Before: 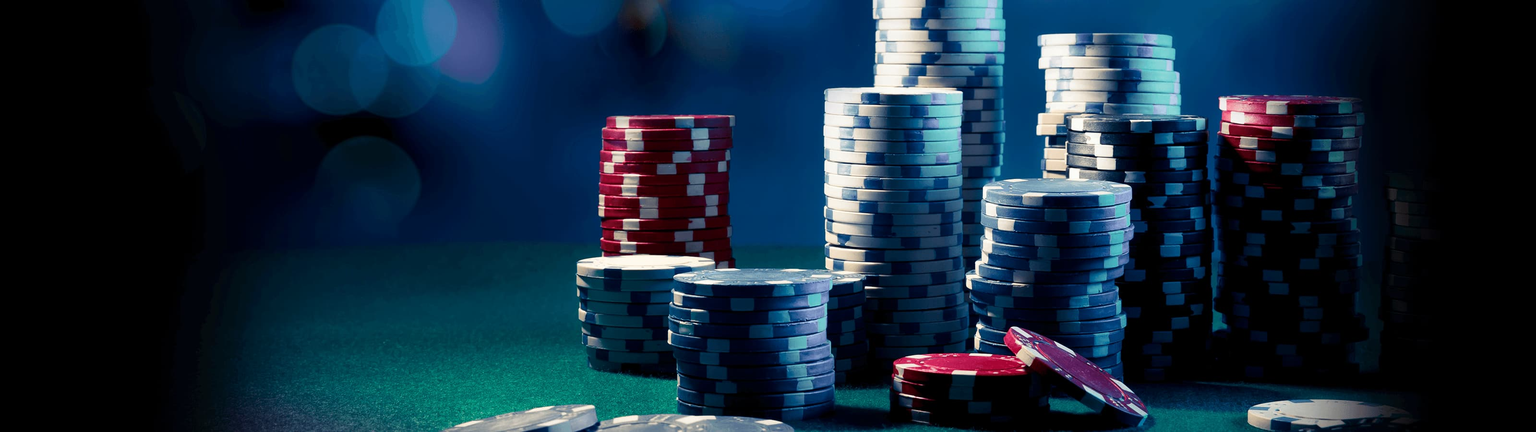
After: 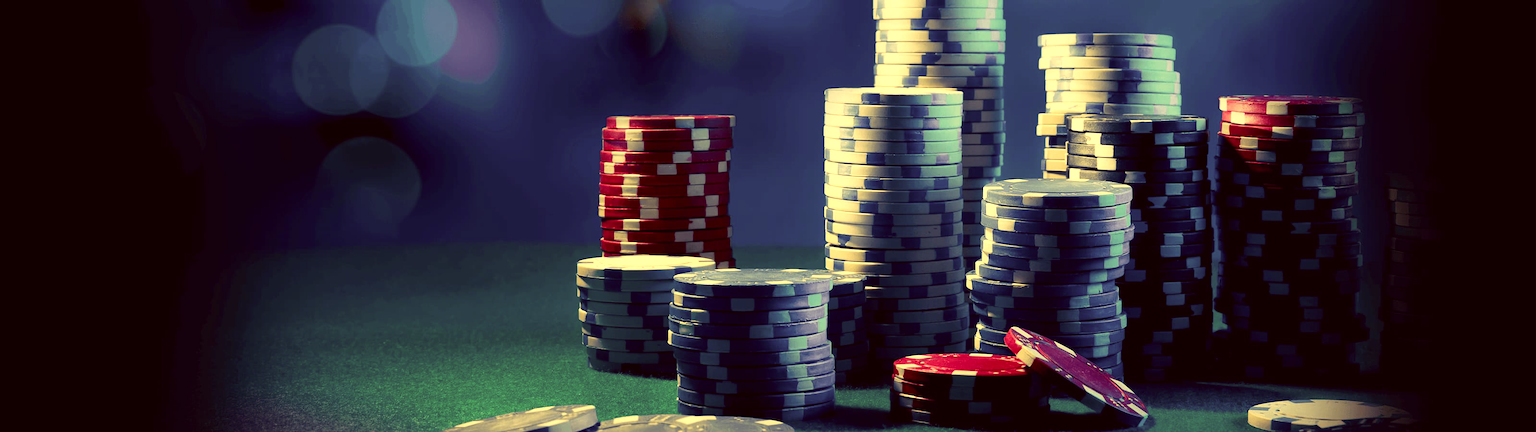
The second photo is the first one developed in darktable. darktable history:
color correction: highlights a* -0.523, highlights b* 39.7, shadows a* 9.29, shadows b* -0.533
exposure: exposure 0.19 EV, compensate exposure bias true, compensate highlight preservation false
